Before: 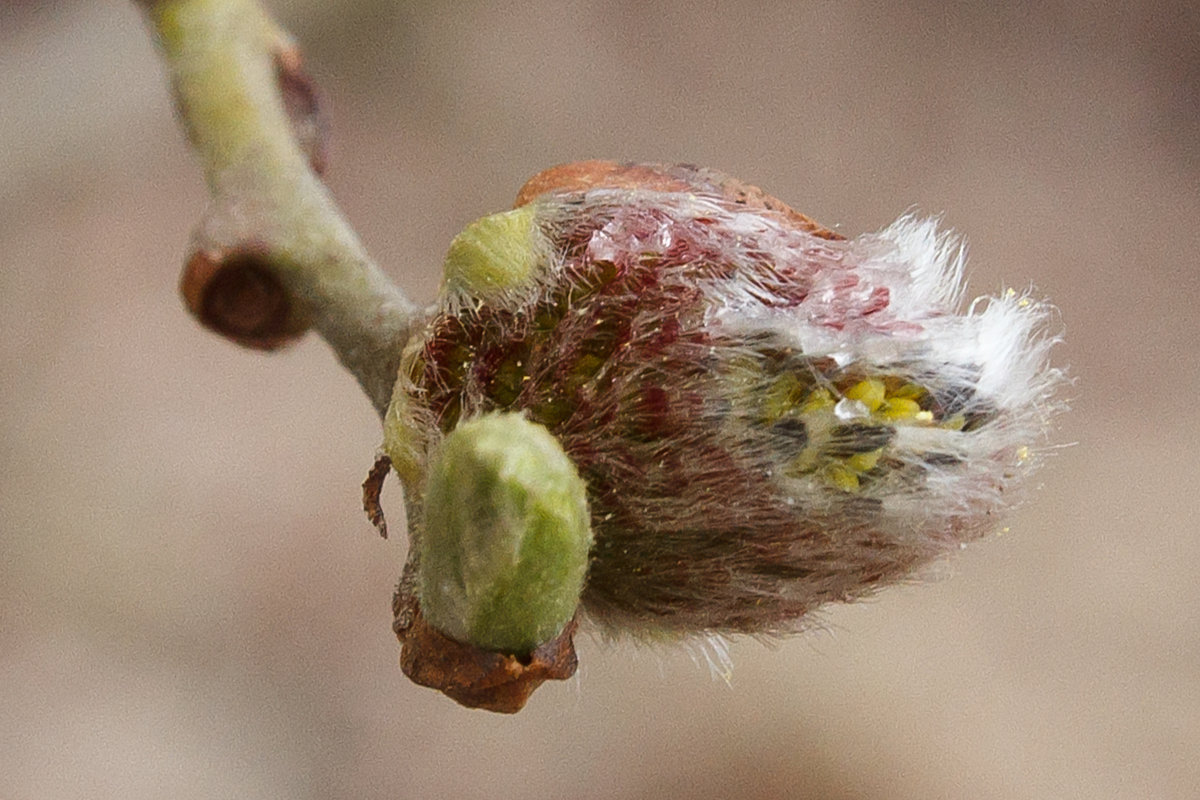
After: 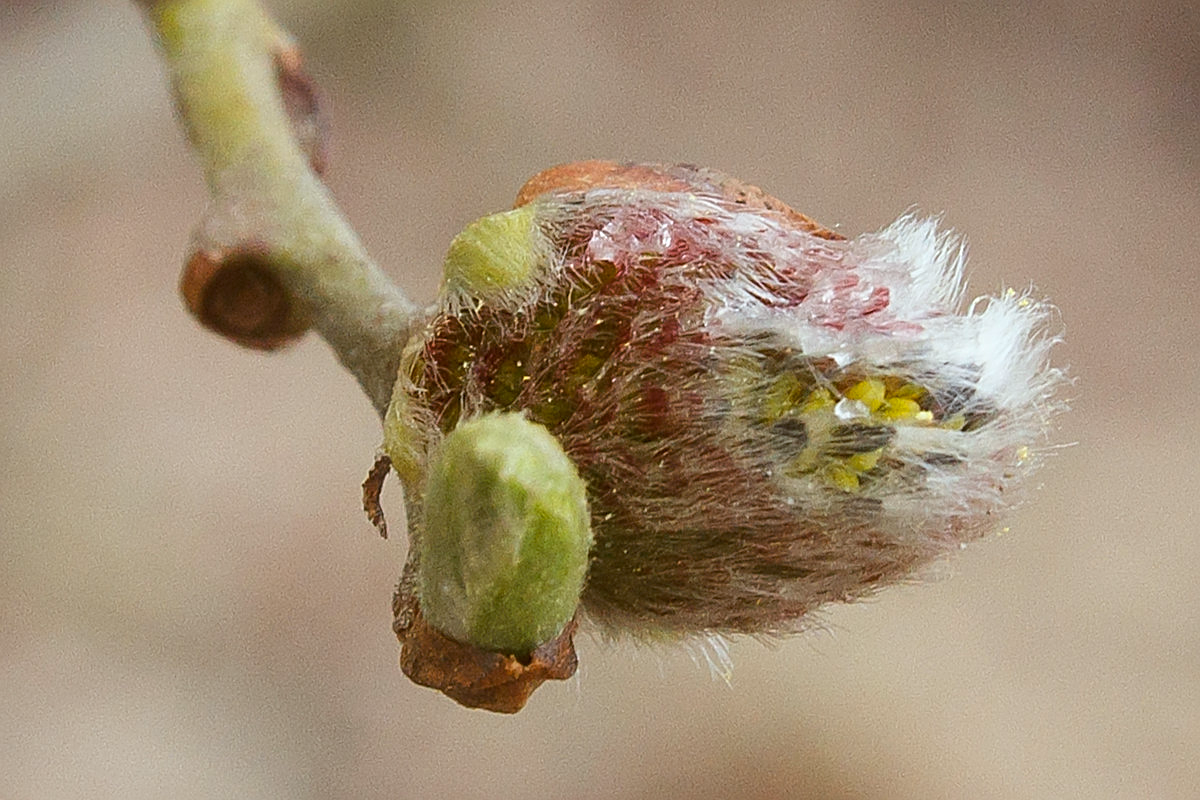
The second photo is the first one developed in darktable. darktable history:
color balance: lift [1.004, 1.002, 1.002, 0.998], gamma [1, 1.007, 1.002, 0.993], gain [1, 0.977, 1.013, 1.023], contrast -3.64%
contrast brightness saturation: contrast 0.03, brightness 0.06, saturation 0.13
sharpen: on, module defaults
